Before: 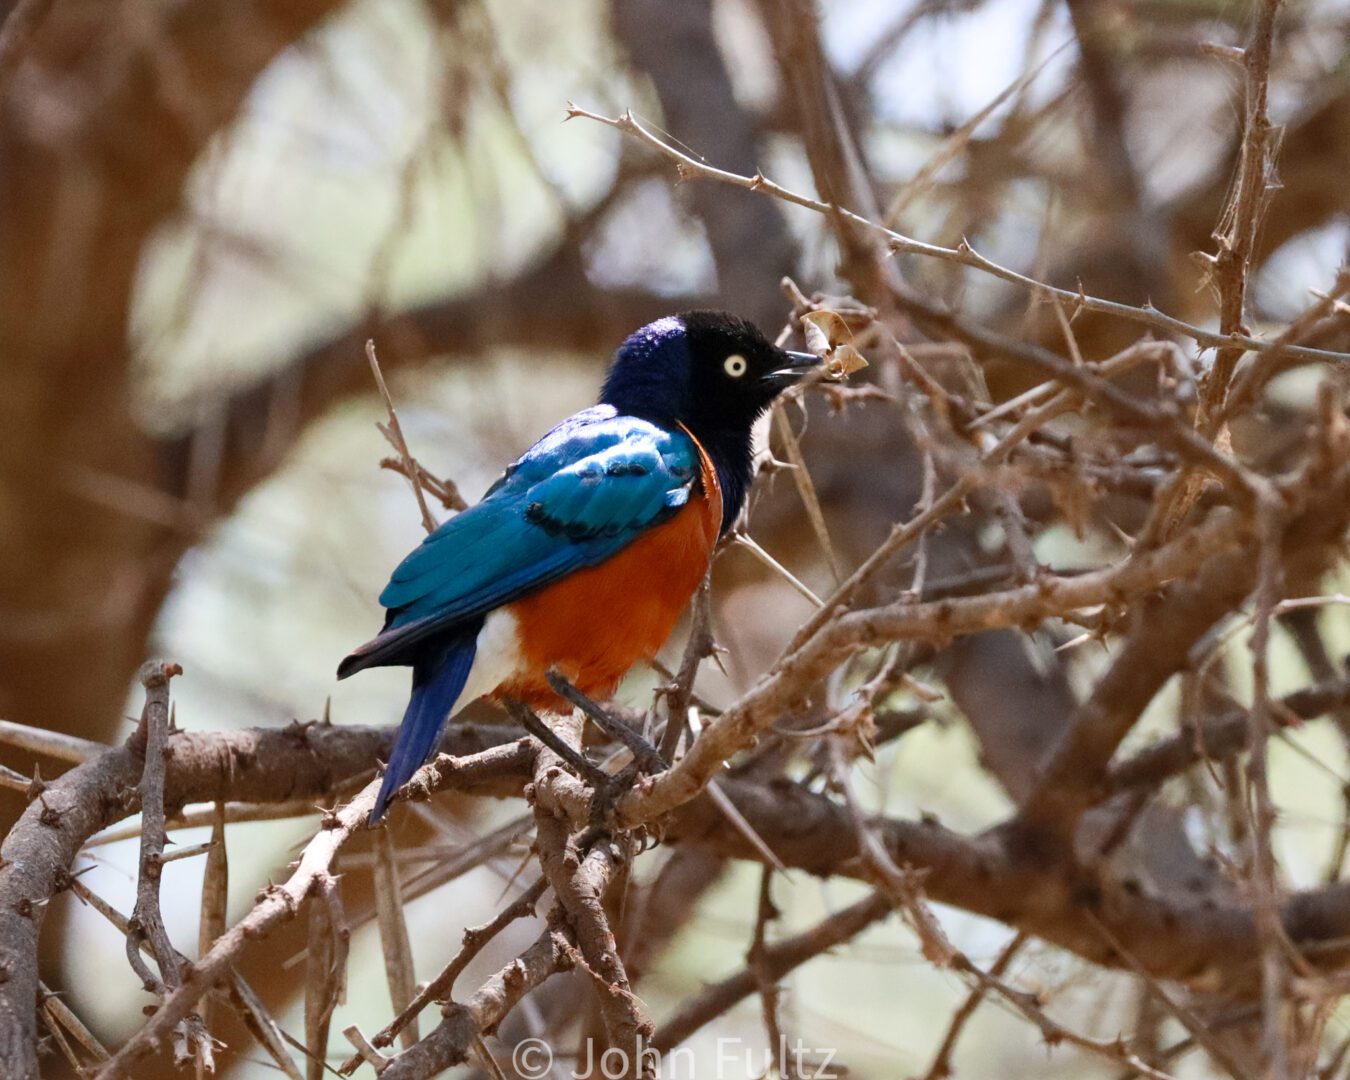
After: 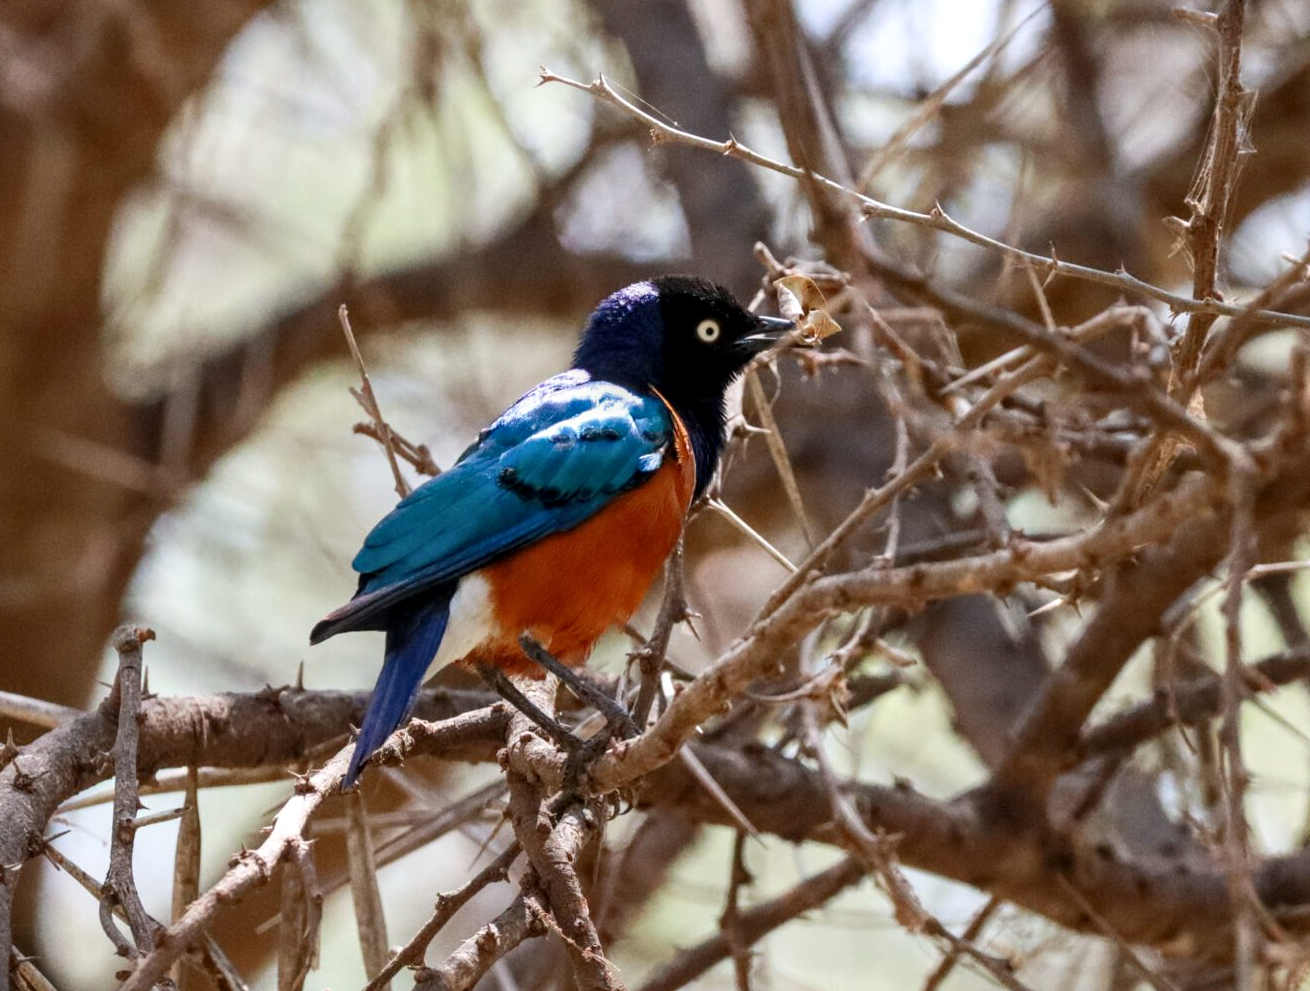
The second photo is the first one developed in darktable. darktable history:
crop: left 2.02%, top 3.307%, right 0.887%, bottom 4.917%
local contrast: detail 130%
